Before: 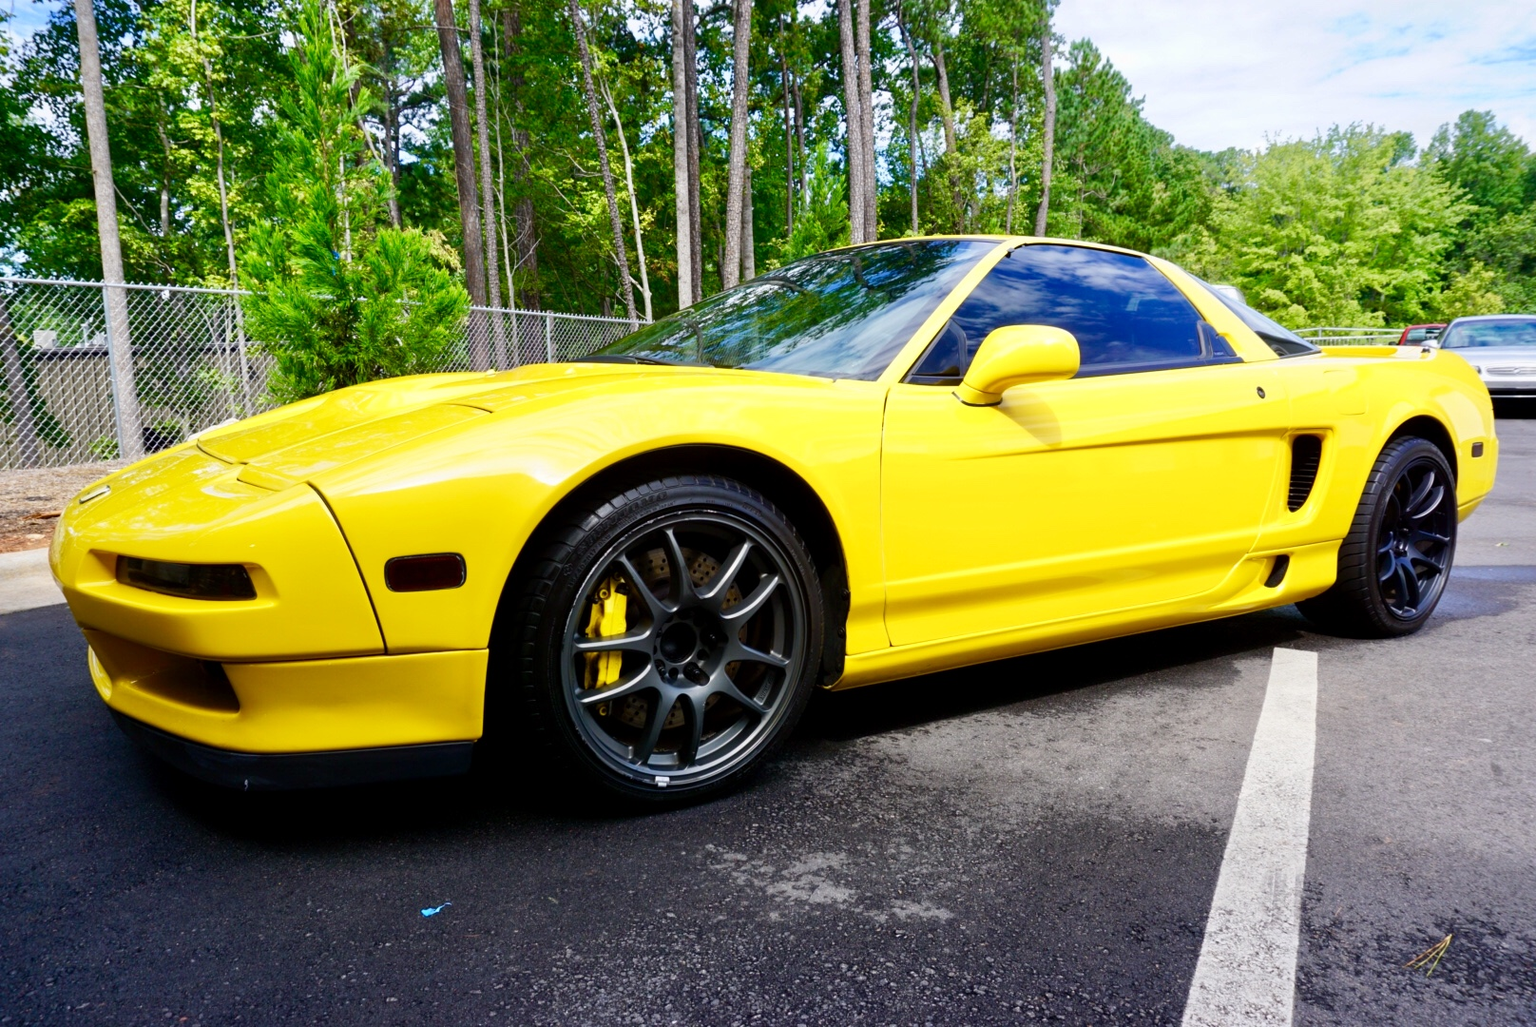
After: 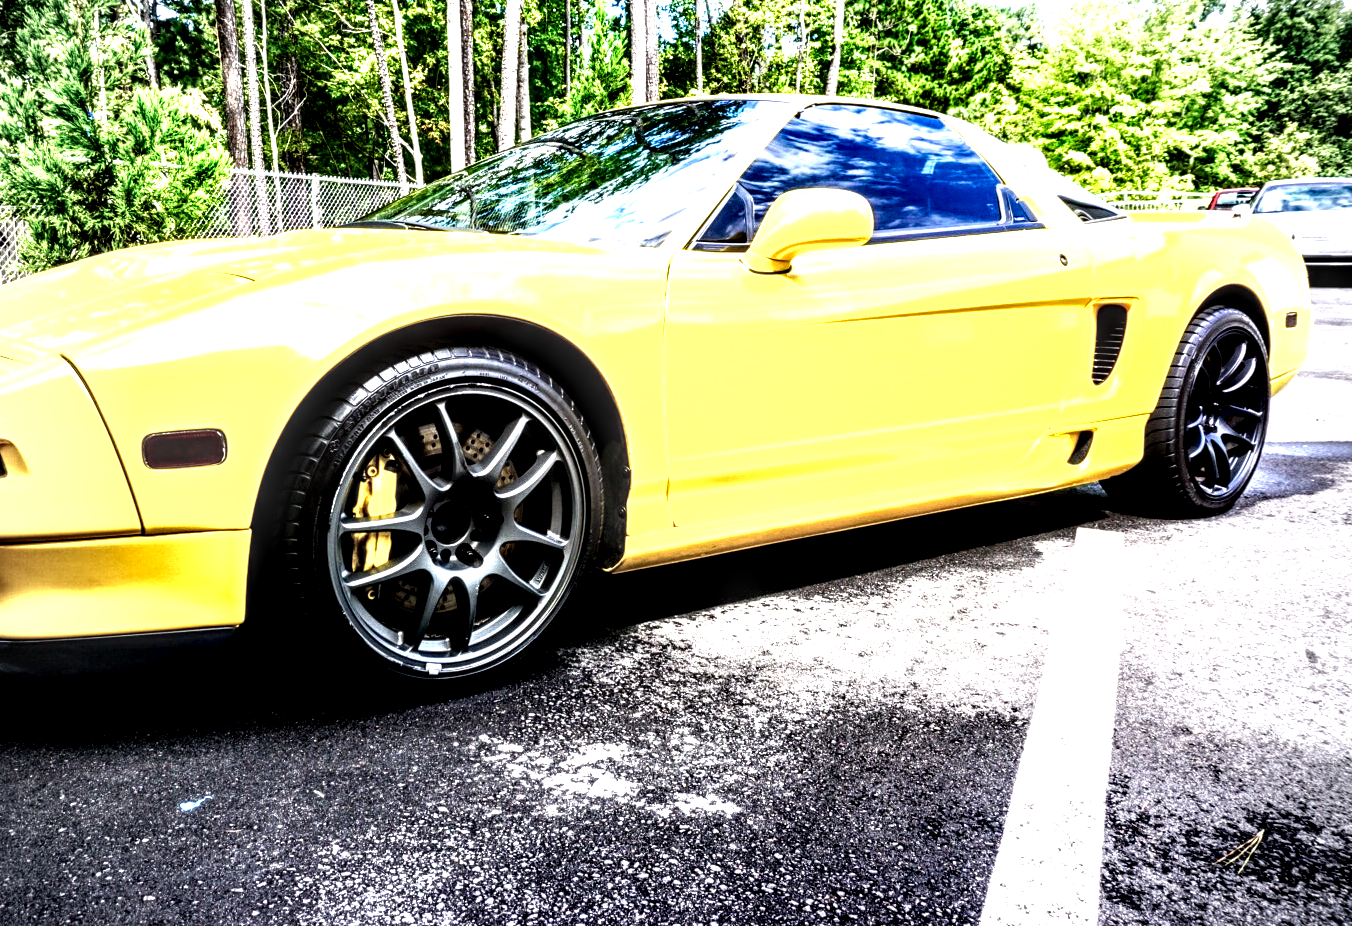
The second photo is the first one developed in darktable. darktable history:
exposure: exposure 0.74 EV, compensate highlight preservation false
vignetting: on, module defaults
local contrast: highlights 115%, shadows 42%, detail 293%
crop: left 16.315%, top 14.246%
tone equalizer: -8 EV -0.75 EV, -7 EV -0.7 EV, -6 EV -0.6 EV, -5 EV -0.4 EV, -3 EV 0.4 EV, -2 EV 0.6 EV, -1 EV 0.7 EV, +0 EV 0.75 EV, edges refinement/feathering 500, mask exposure compensation -1.57 EV, preserve details no
